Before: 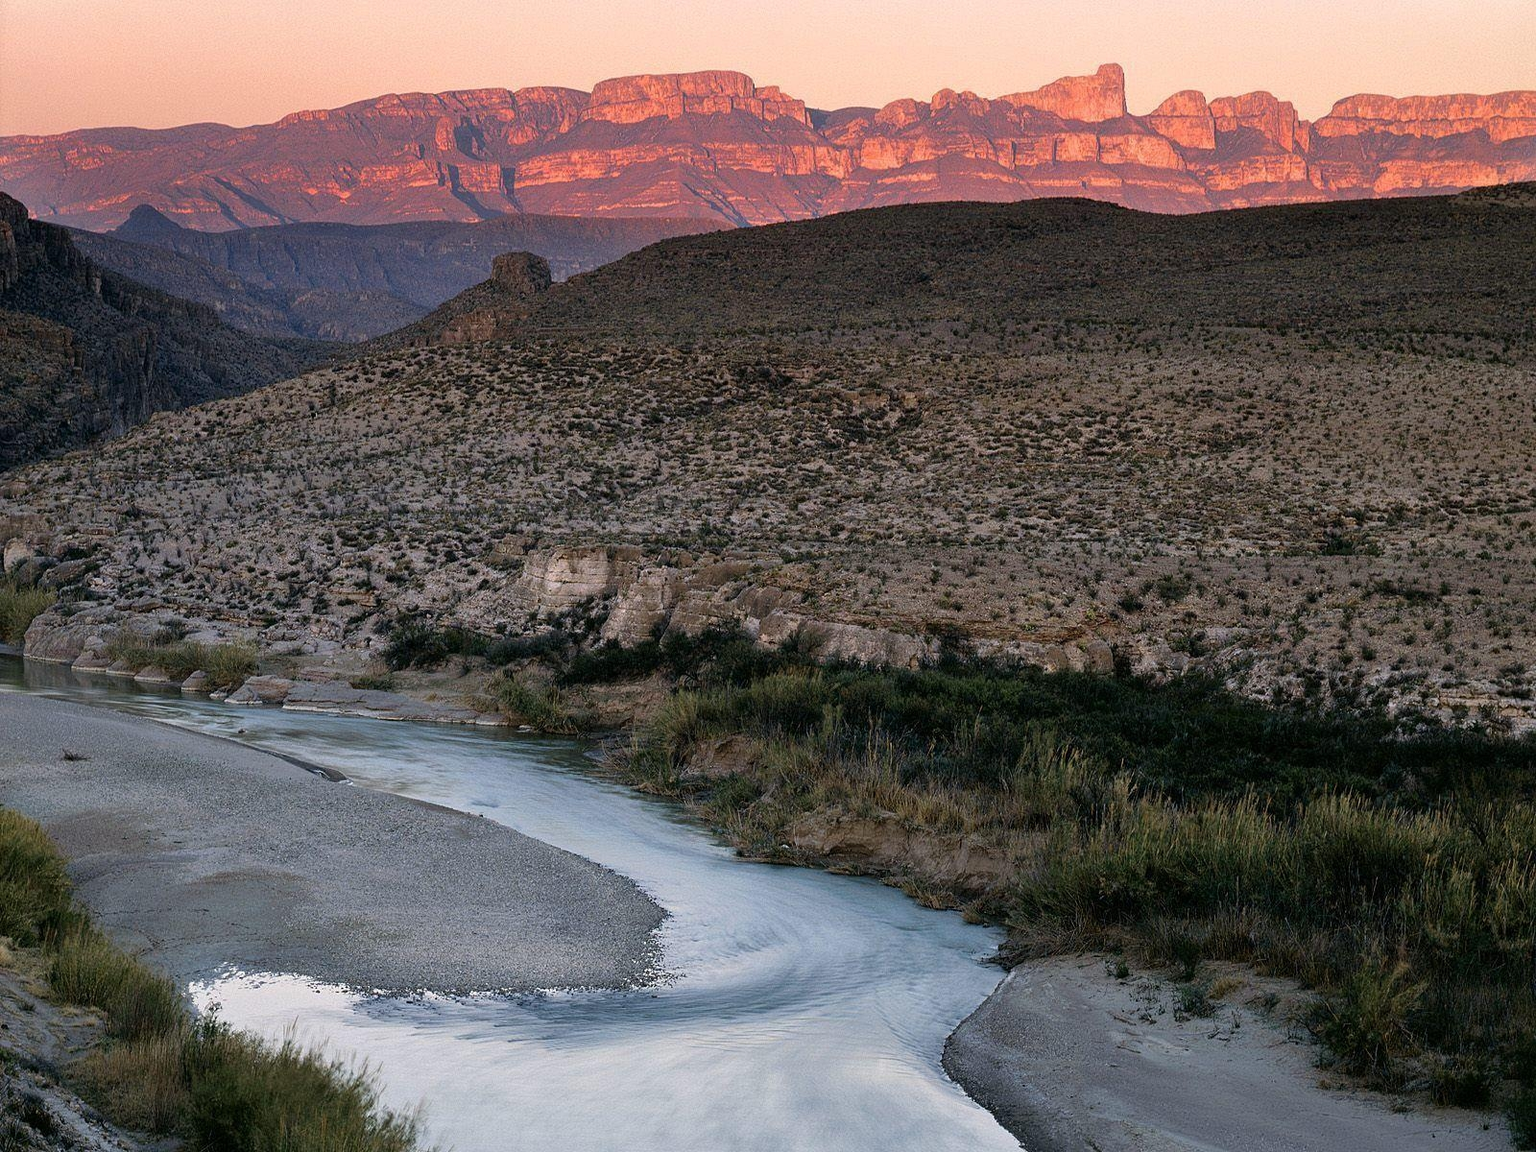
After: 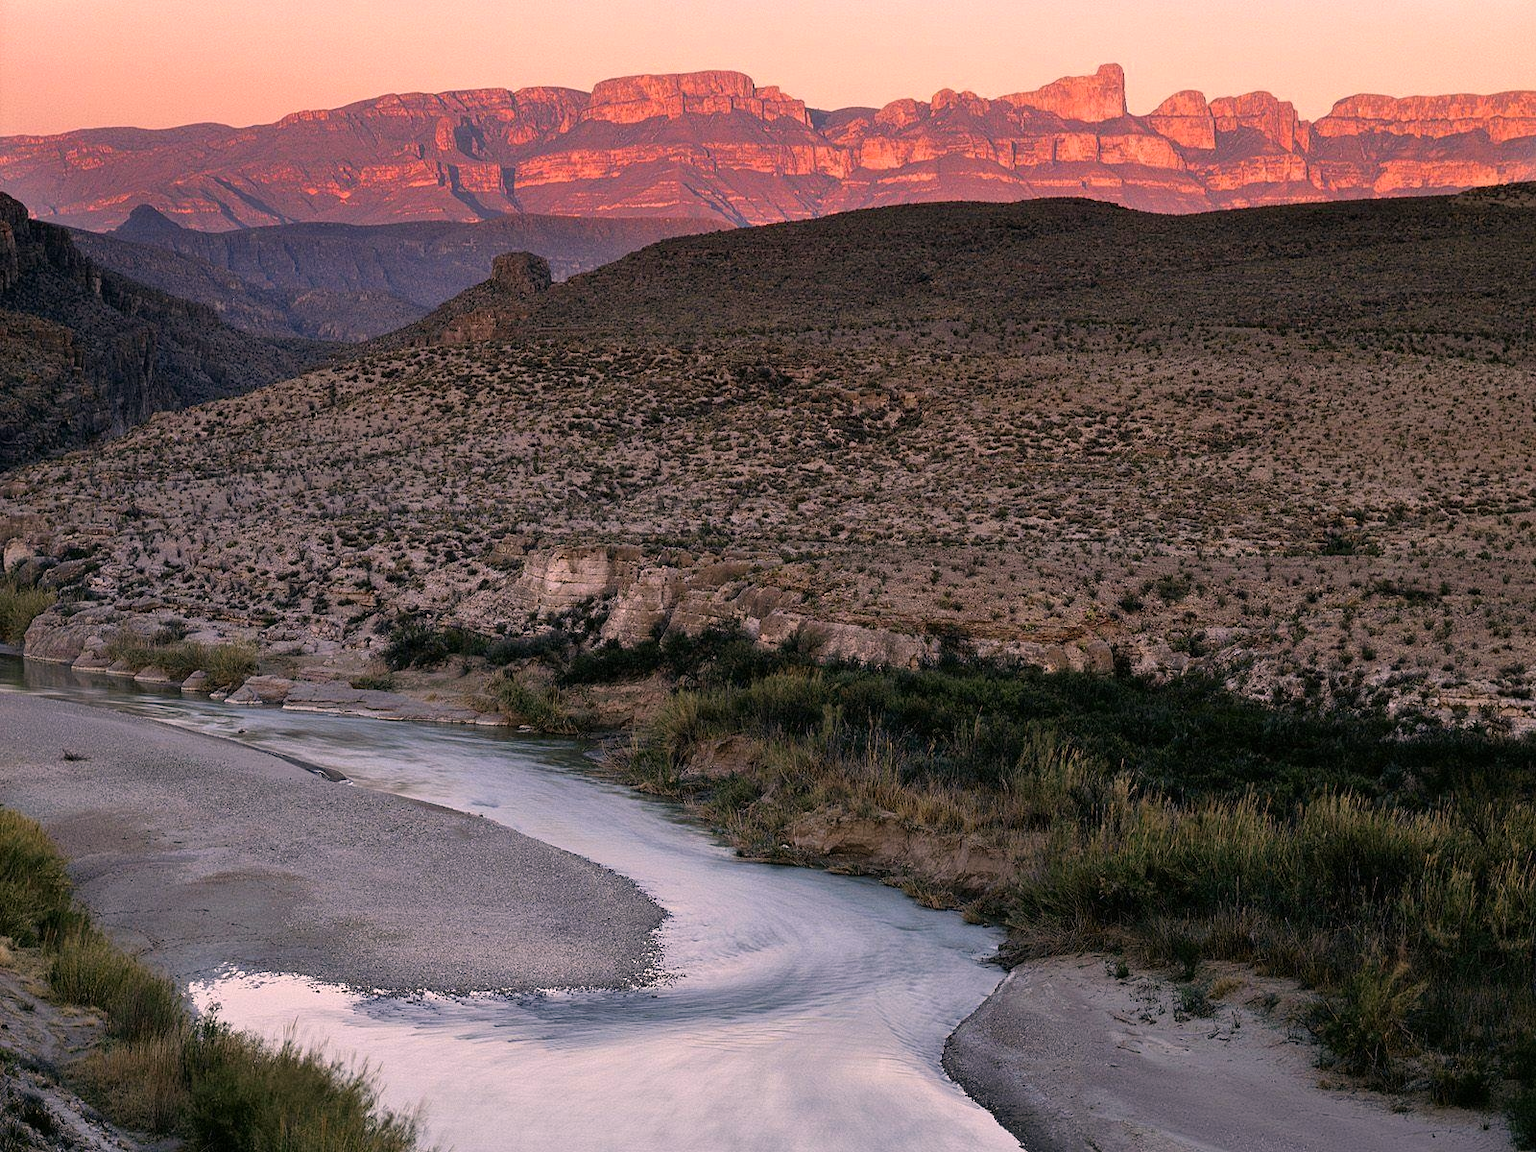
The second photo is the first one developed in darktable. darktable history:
color correction: highlights a* 12.5, highlights b* 5.6
